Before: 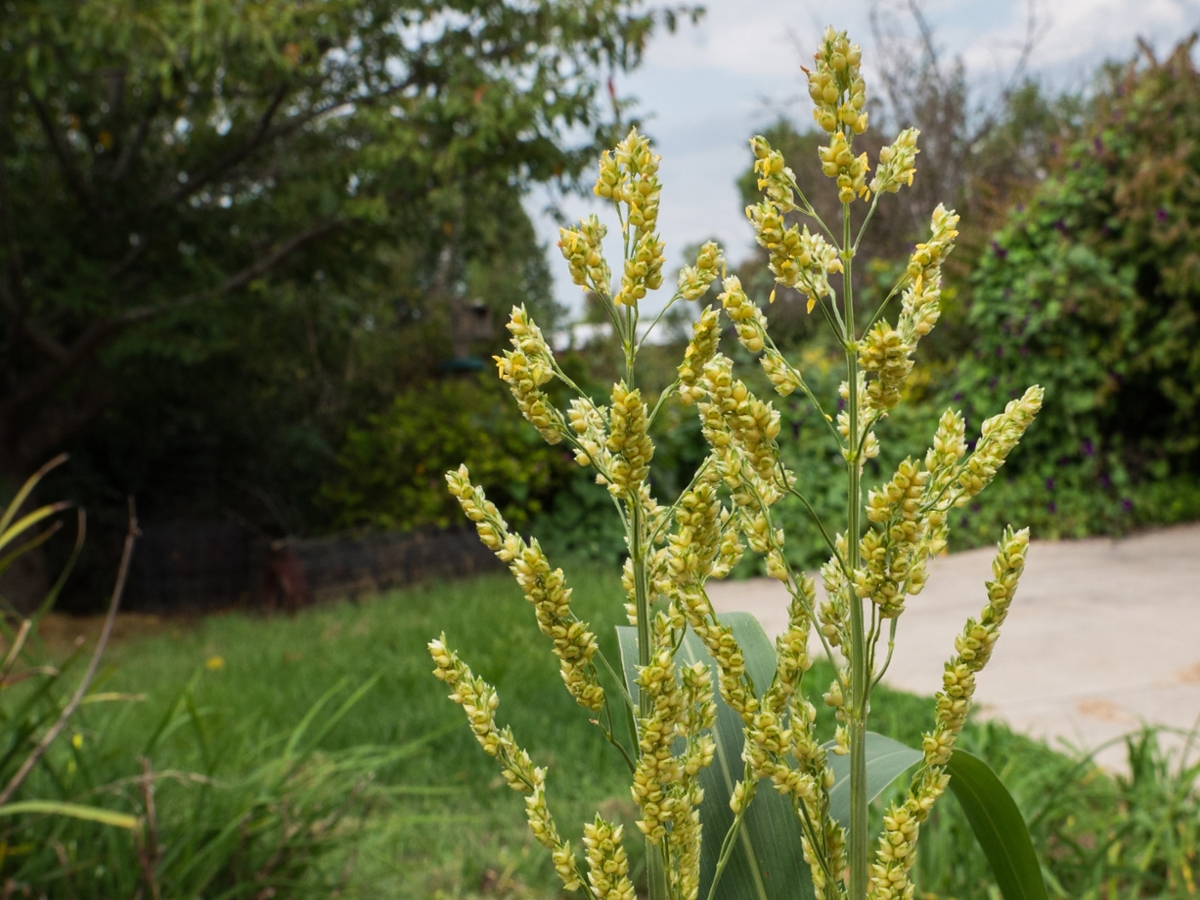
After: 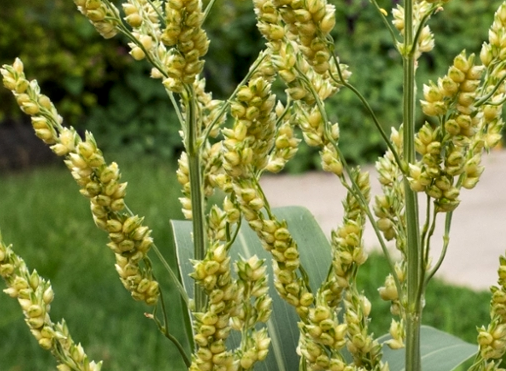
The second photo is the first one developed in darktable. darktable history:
contrast equalizer: octaves 7, y [[0.546, 0.552, 0.554, 0.554, 0.552, 0.546], [0.5 ×6], [0.5 ×6], [0 ×6], [0 ×6]], mix 0.757
crop: left 37.159%, top 45.131%, right 20.625%, bottom 13.541%
levels: mode automatic, white 99.97%, levels [0.044, 0.416, 0.908]
